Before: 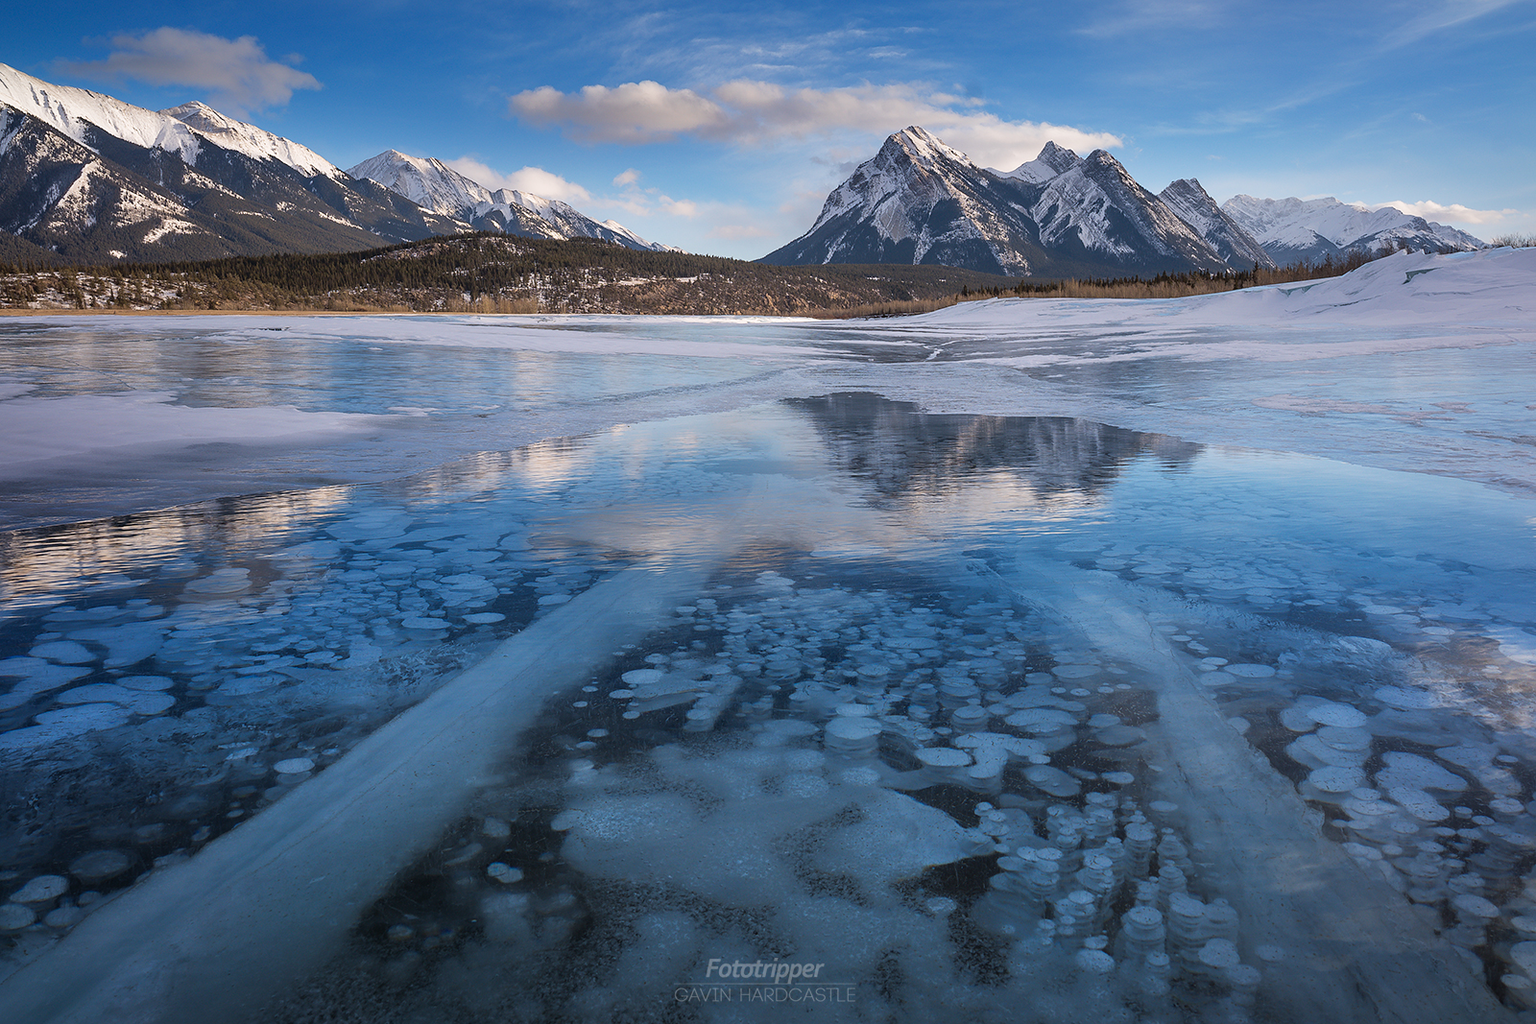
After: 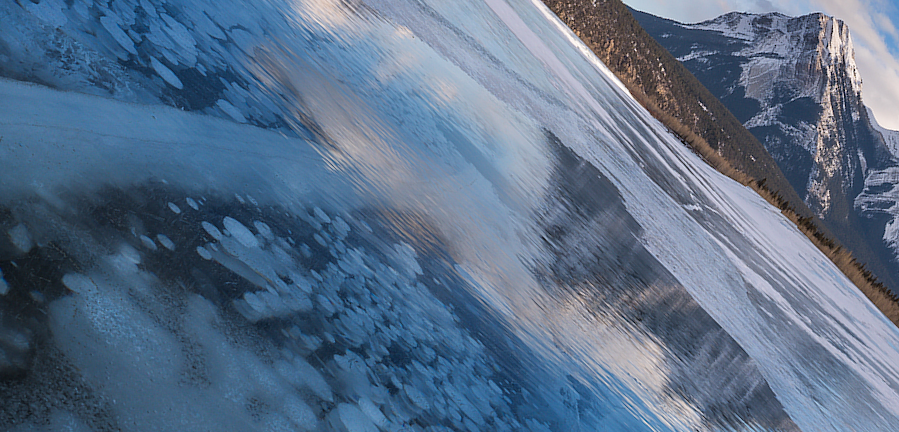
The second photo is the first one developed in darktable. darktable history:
crop and rotate: angle -44.61°, top 16.668%, right 0.799%, bottom 11.719%
